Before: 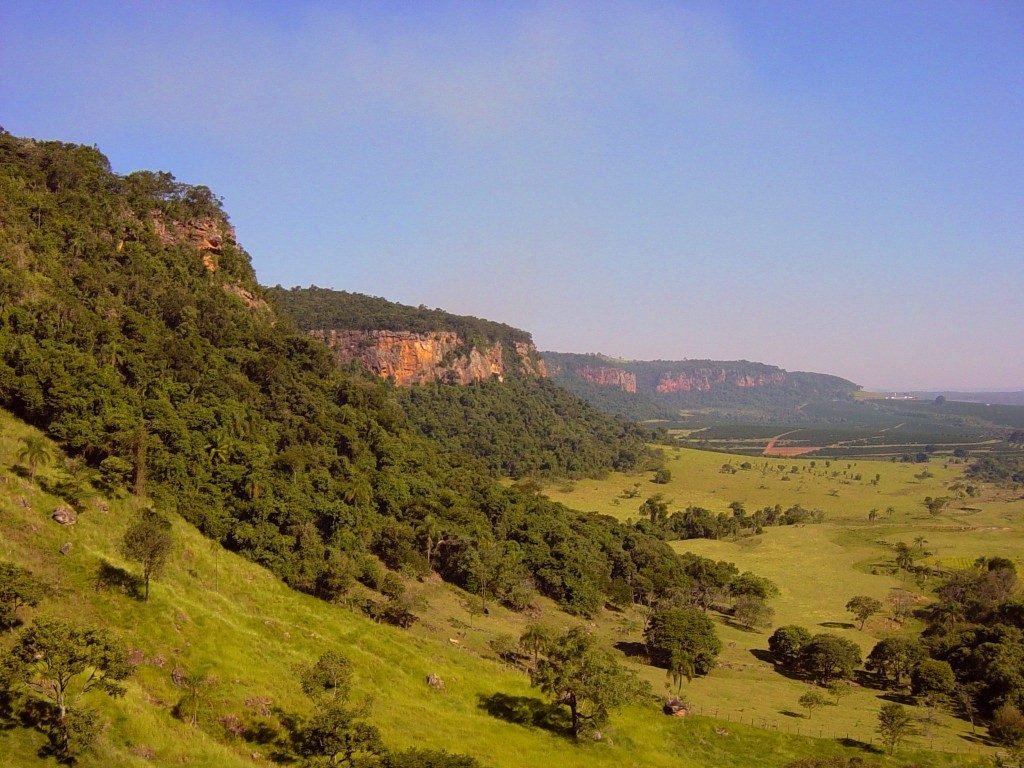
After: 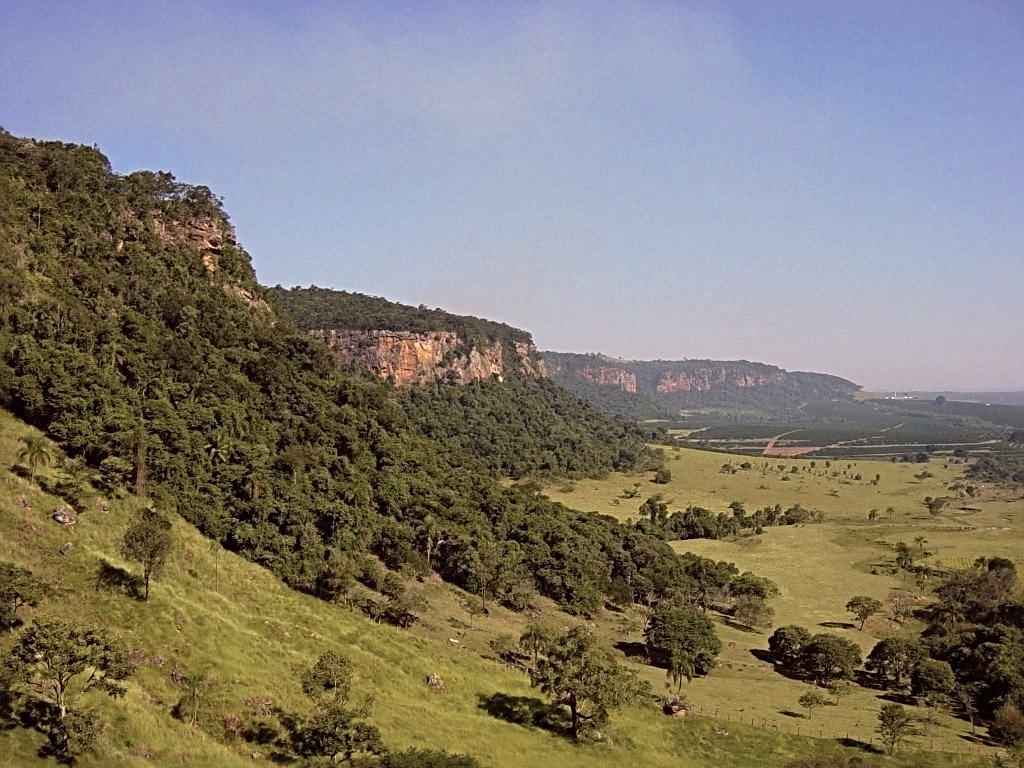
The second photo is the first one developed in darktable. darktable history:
sharpen: radius 4
contrast brightness saturation: contrast 0.1, saturation -0.3
